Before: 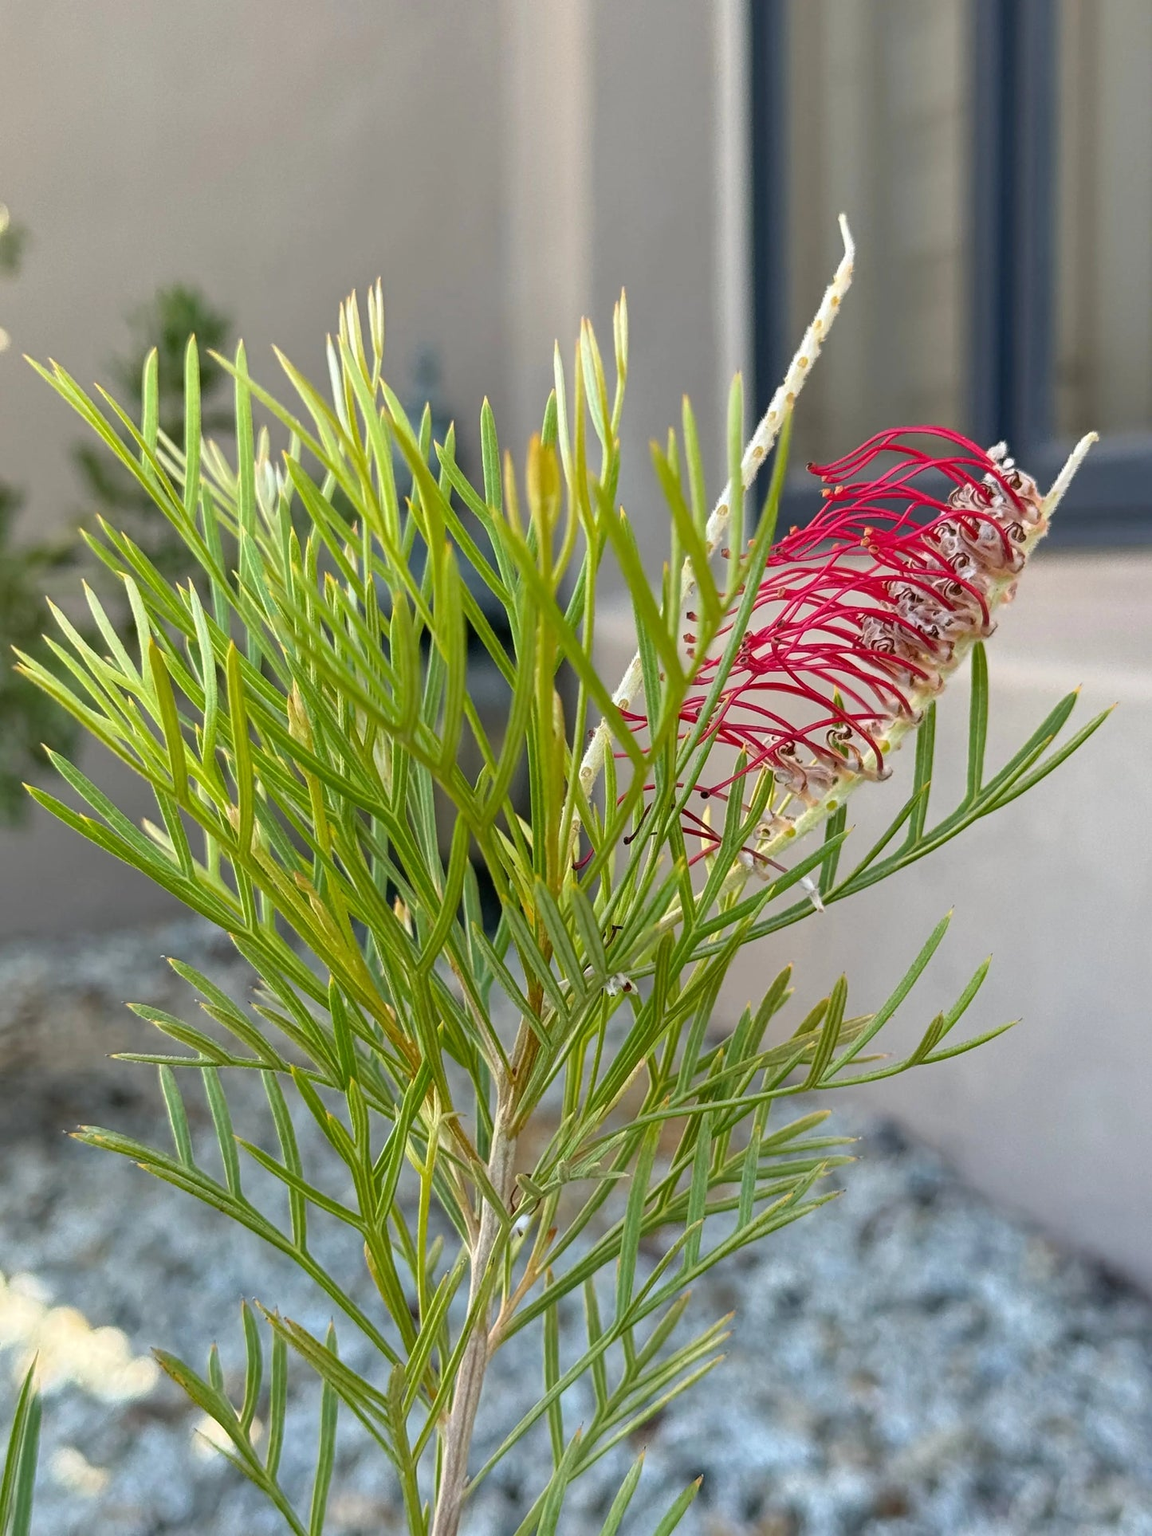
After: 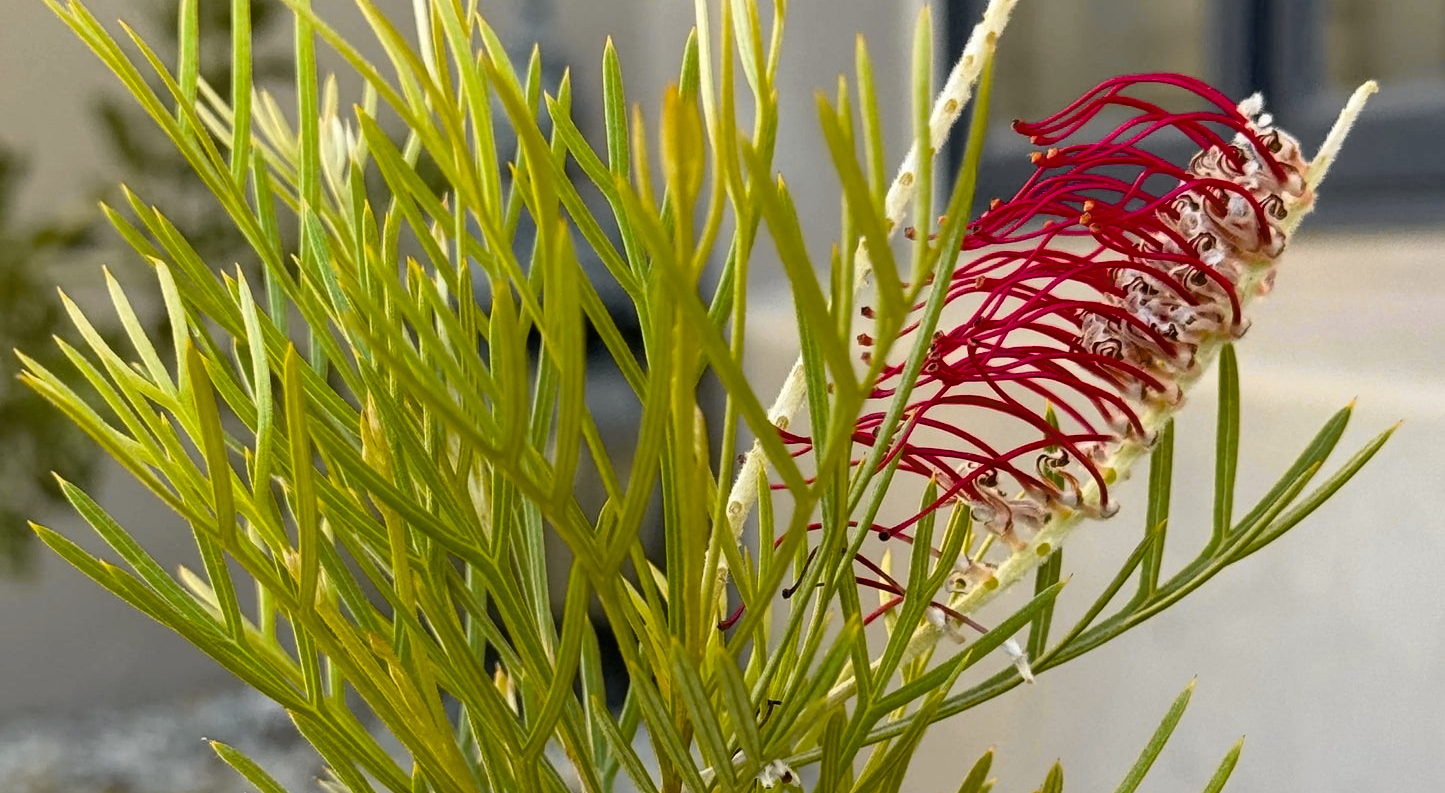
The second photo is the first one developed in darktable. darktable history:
crop and rotate: top 23.953%, bottom 34.881%
color balance rgb: perceptual saturation grading › global saturation 25.55%, saturation formula JzAzBz (2021)
color correction: highlights b* 2.96
base curve: curves: ch0 [(0, 0) (0.303, 0.277) (1, 1)], preserve colors none
tone curve: curves: ch0 [(0, 0) (0.765, 0.816) (1, 1)]; ch1 [(0, 0) (0.425, 0.464) (0.5, 0.5) (0.531, 0.522) (0.588, 0.575) (0.994, 0.939)]; ch2 [(0, 0) (0.398, 0.435) (0.455, 0.481) (0.501, 0.504) (0.529, 0.544) (0.584, 0.585) (1, 0.911)], color space Lab, independent channels, preserve colors none
